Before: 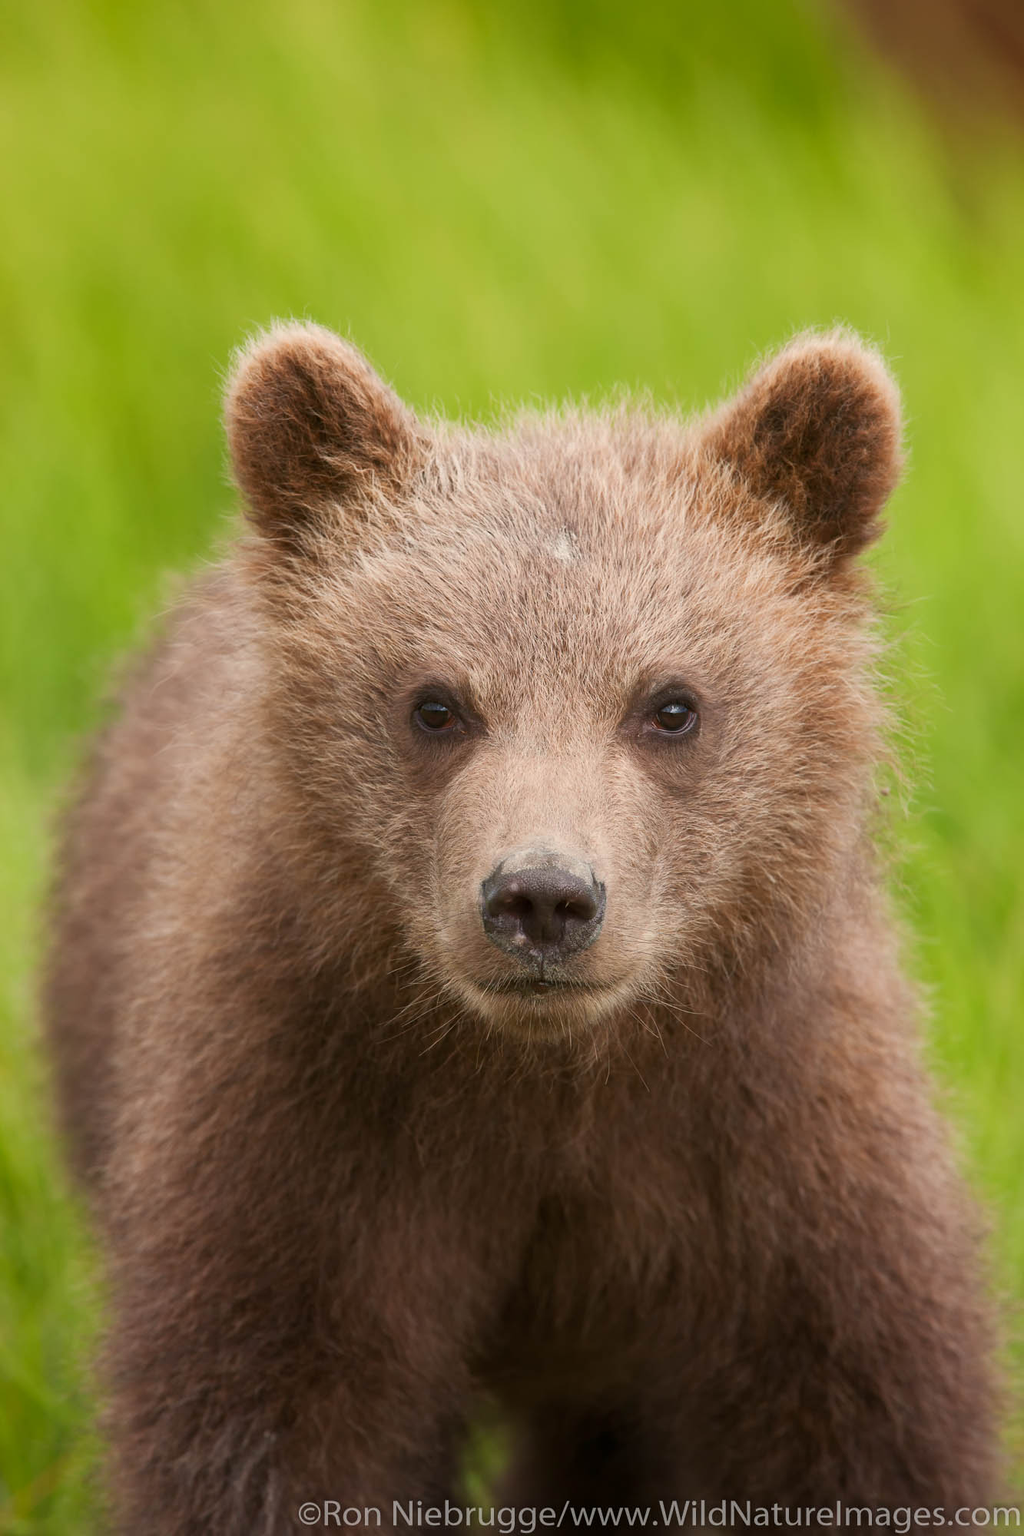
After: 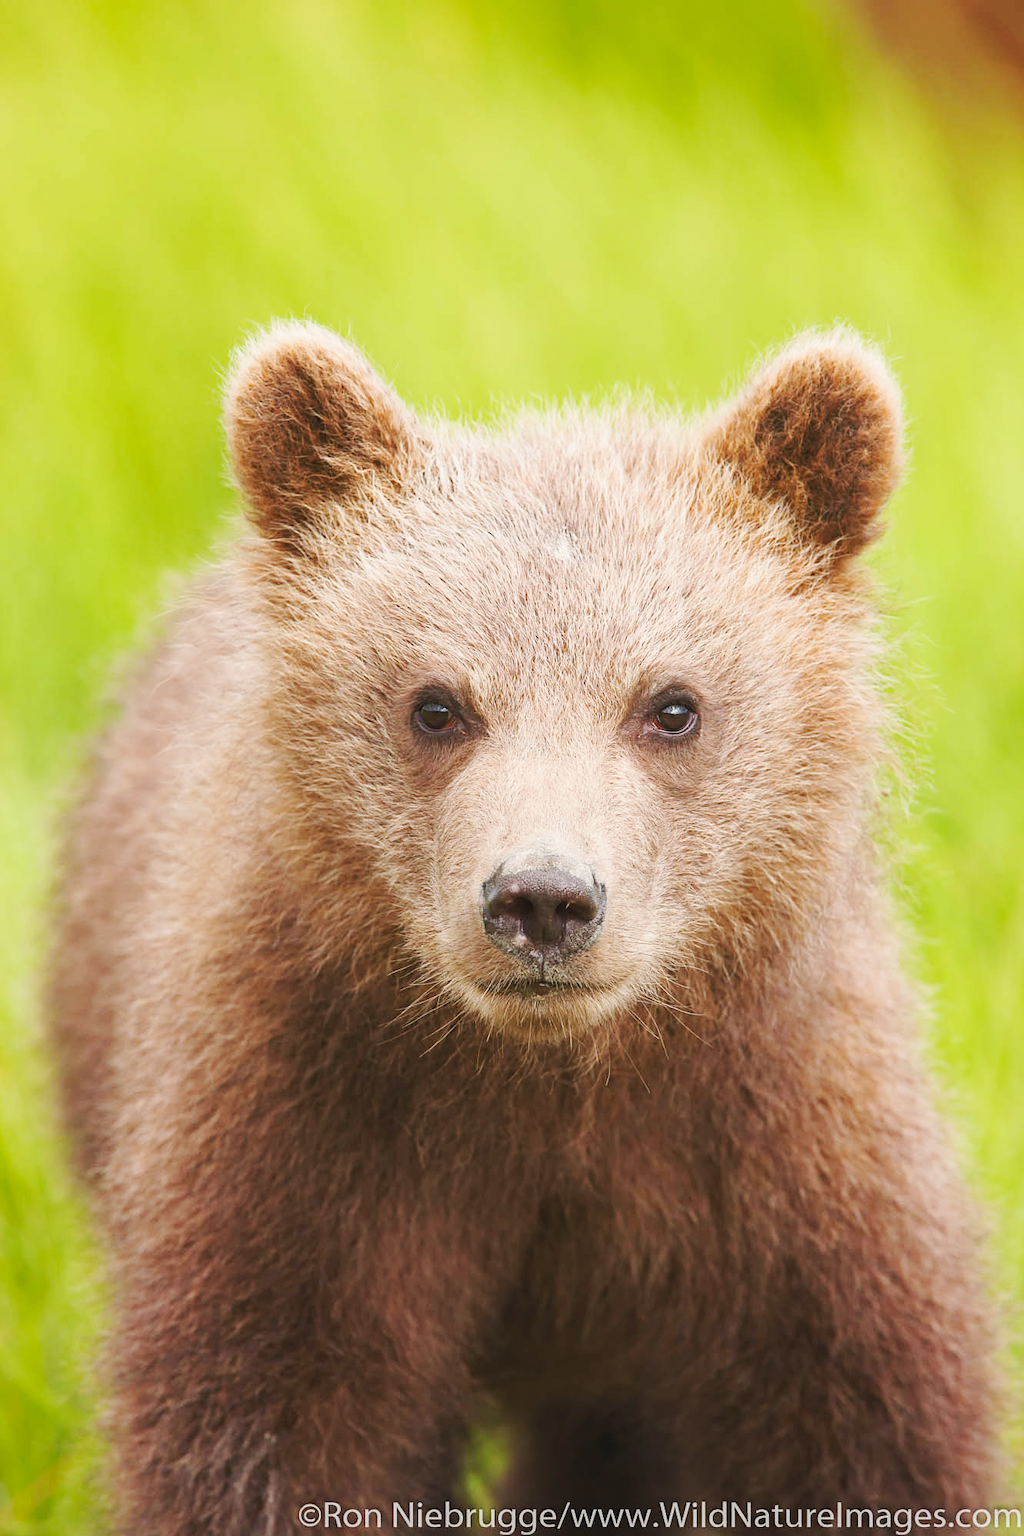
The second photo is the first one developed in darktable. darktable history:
haze removal: adaptive false
crop: bottom 0.072%
sharpen: amount 0.201
base curve: curves: ch0 [(0, 0.007) (0.028, 0.063) (0.121, 0.311) (0.46, 0.743) (0.859, 0.957) (1, 1)], preserve colors none
